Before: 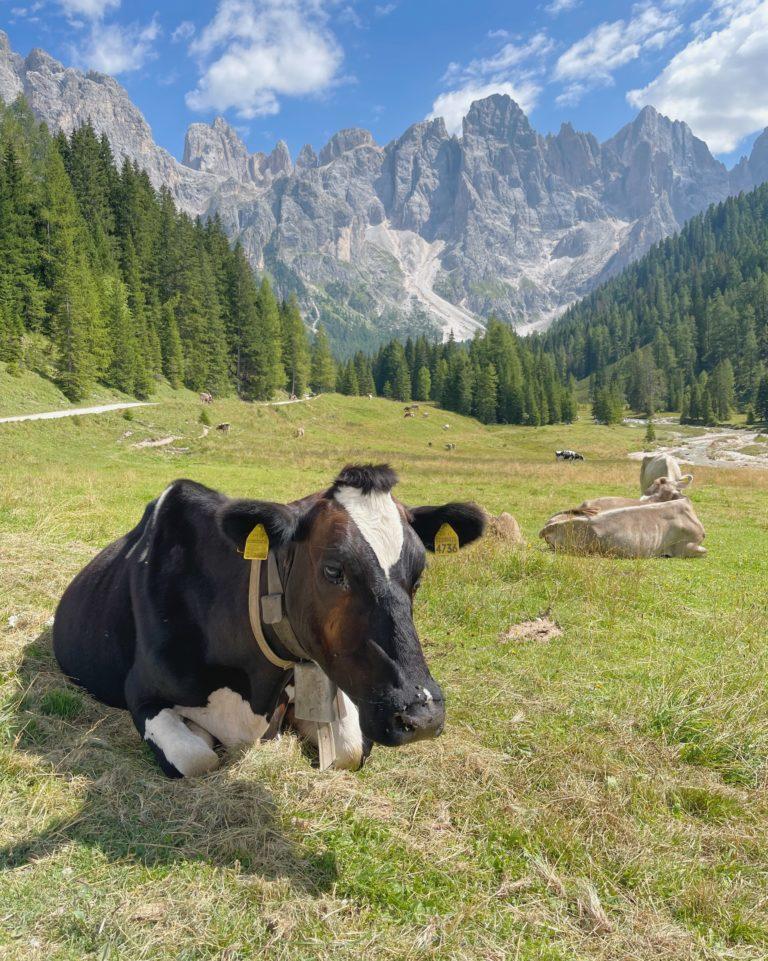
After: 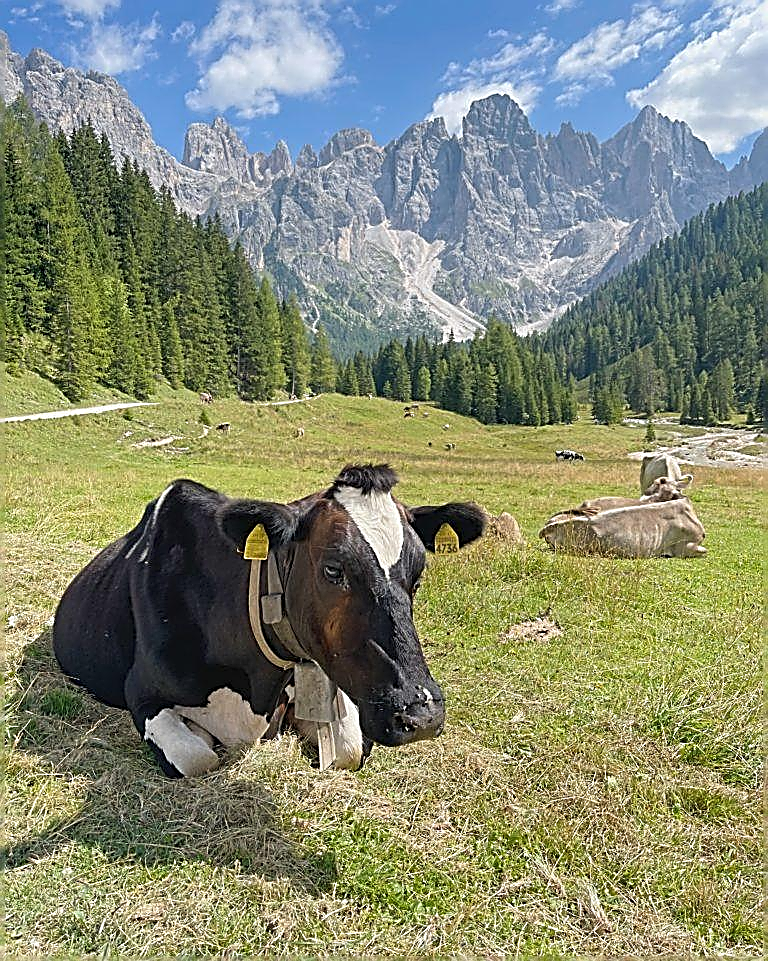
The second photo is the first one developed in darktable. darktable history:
sharpen: amount 1.861
